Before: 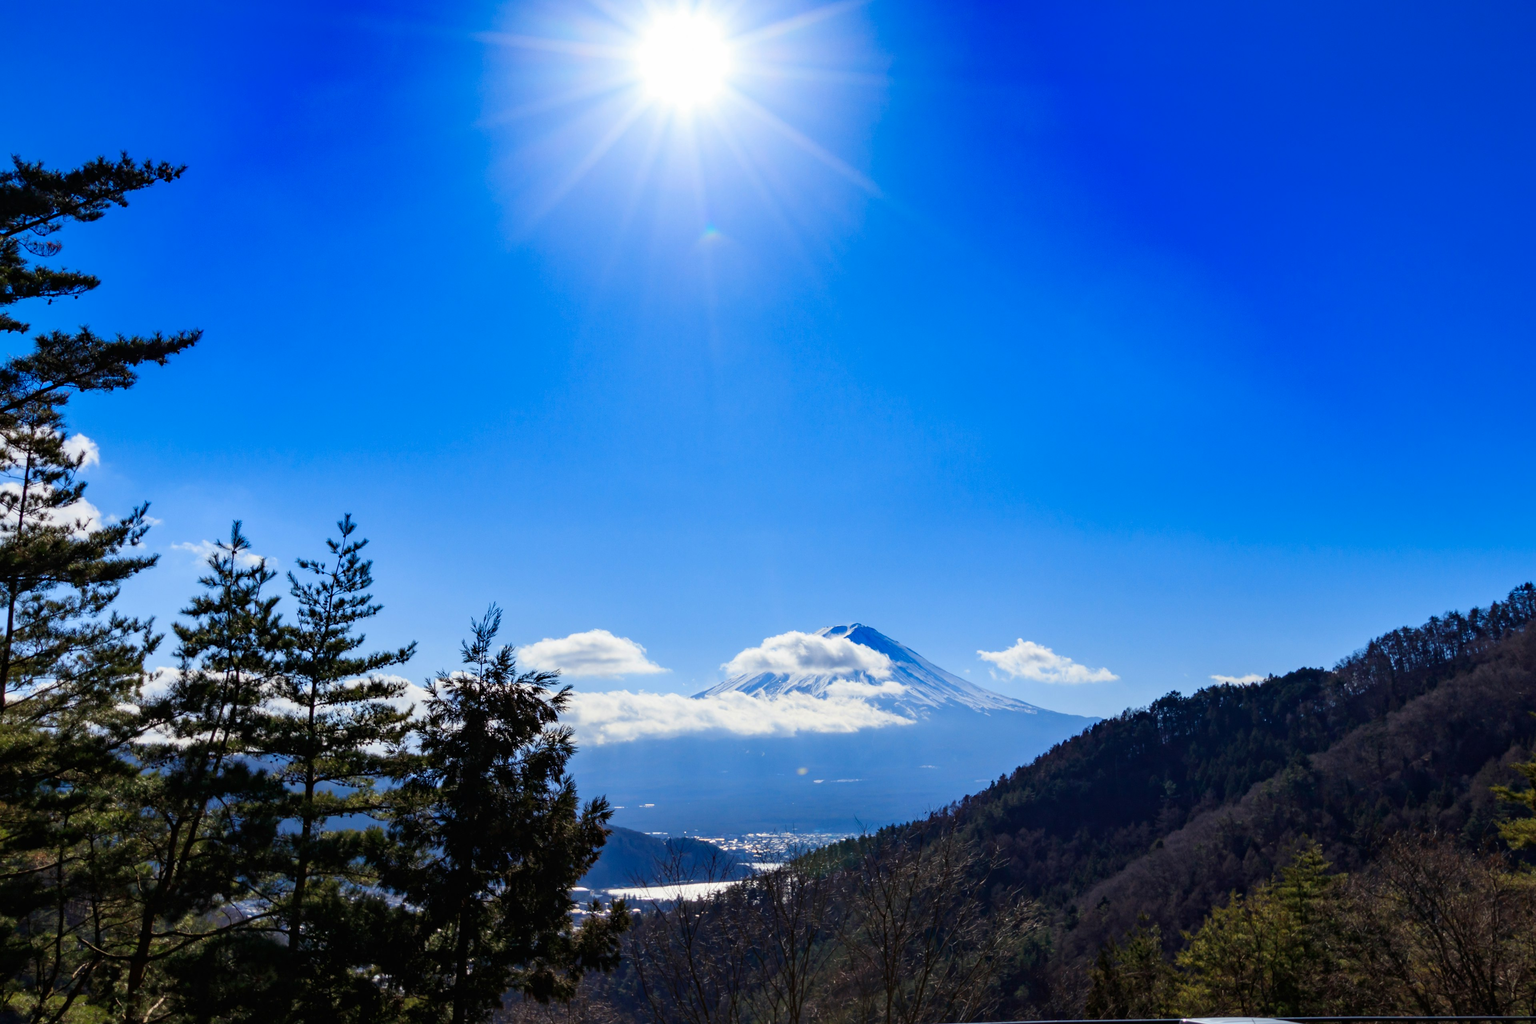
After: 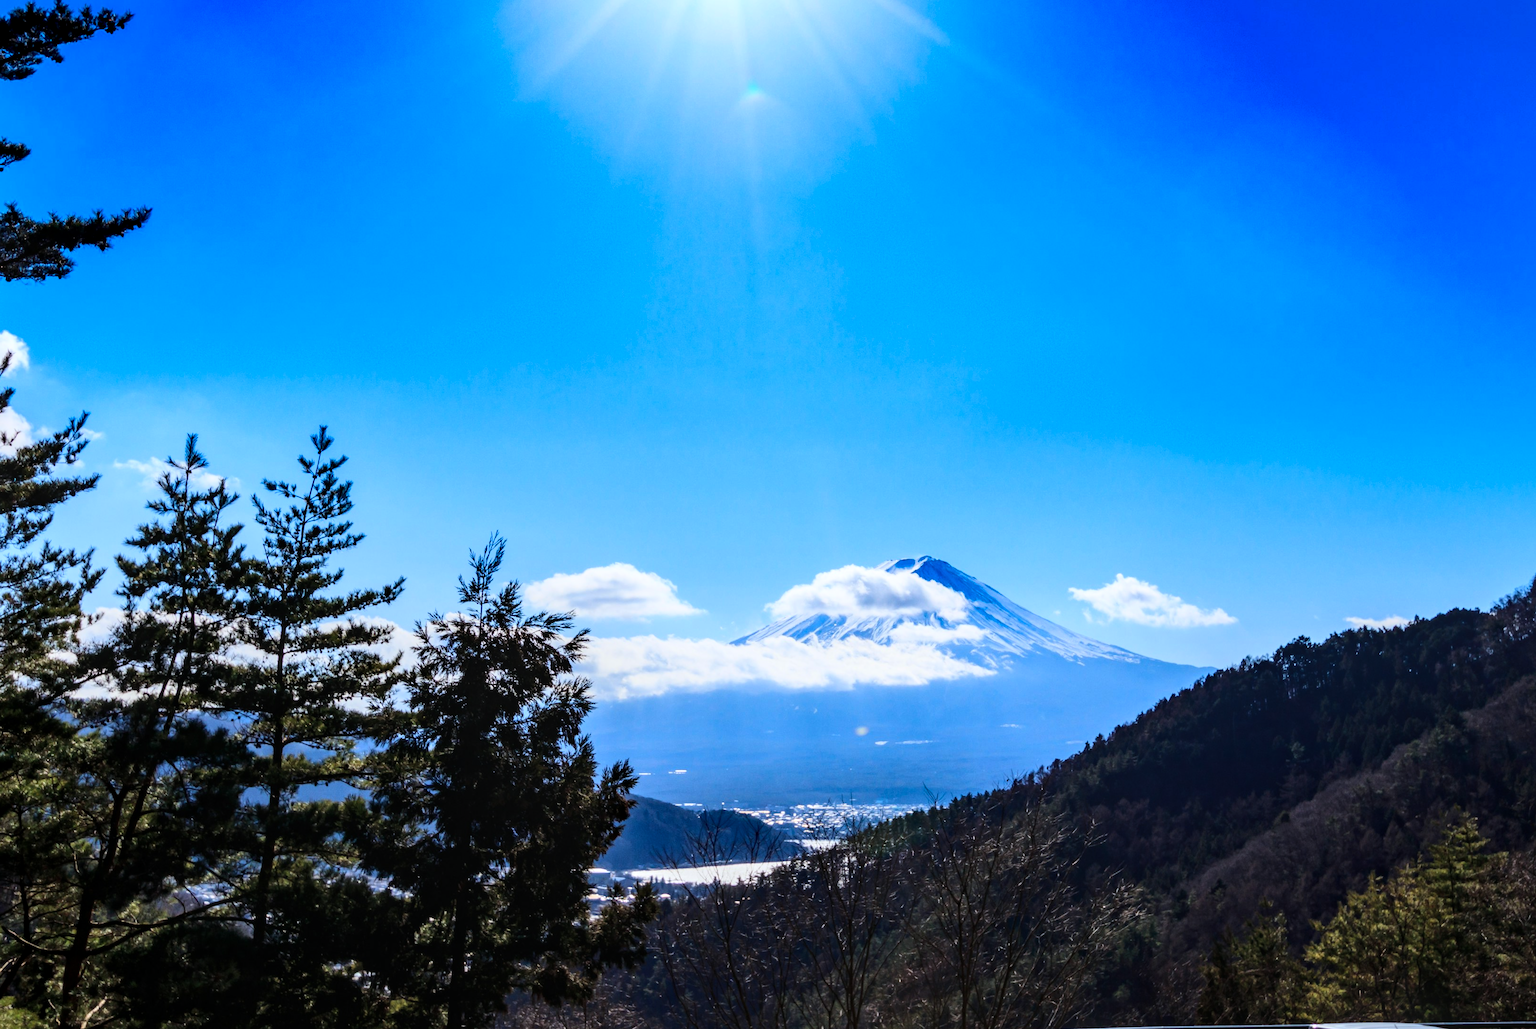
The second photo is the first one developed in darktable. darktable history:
crop and rotate: left 4.916%, top 15.084%, right 10.677%
local contrast: on, module defaults
base curve: curves: ch0 [(0, 0) (0.032, 0.025) (0.121, 0.166) (0.206, 0.329) (0.605, 0.79) (1, 1)]
color correction: highlights a* -0.139, highlights b* -5.32, shadows a* -0.149, shadows b* -0.105
